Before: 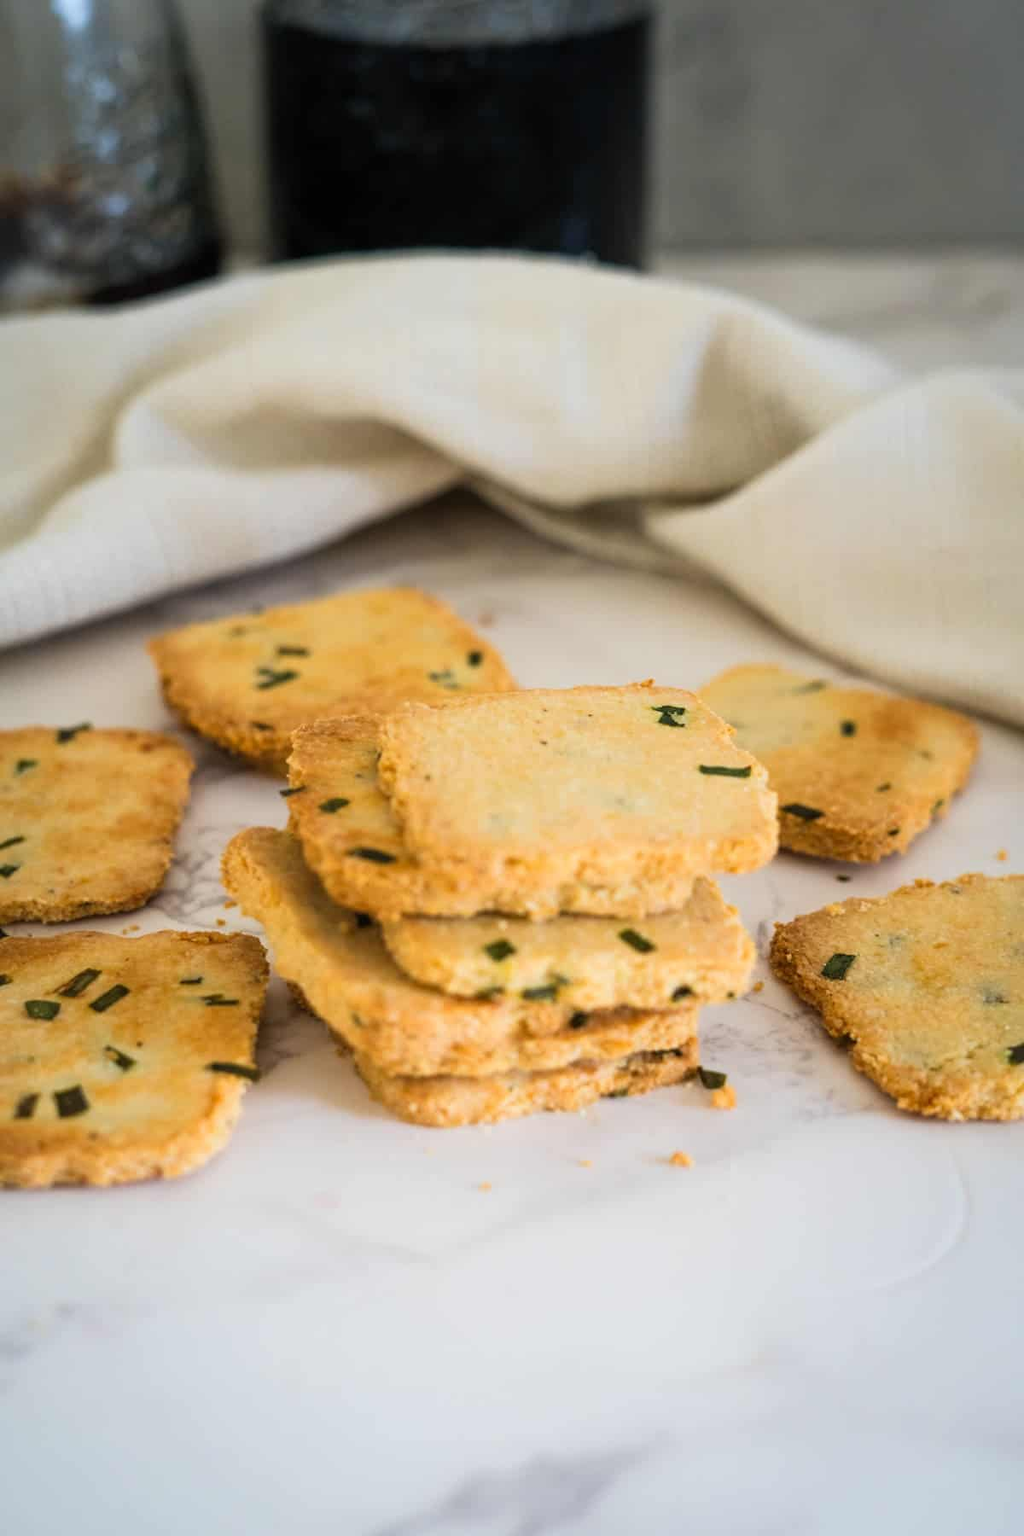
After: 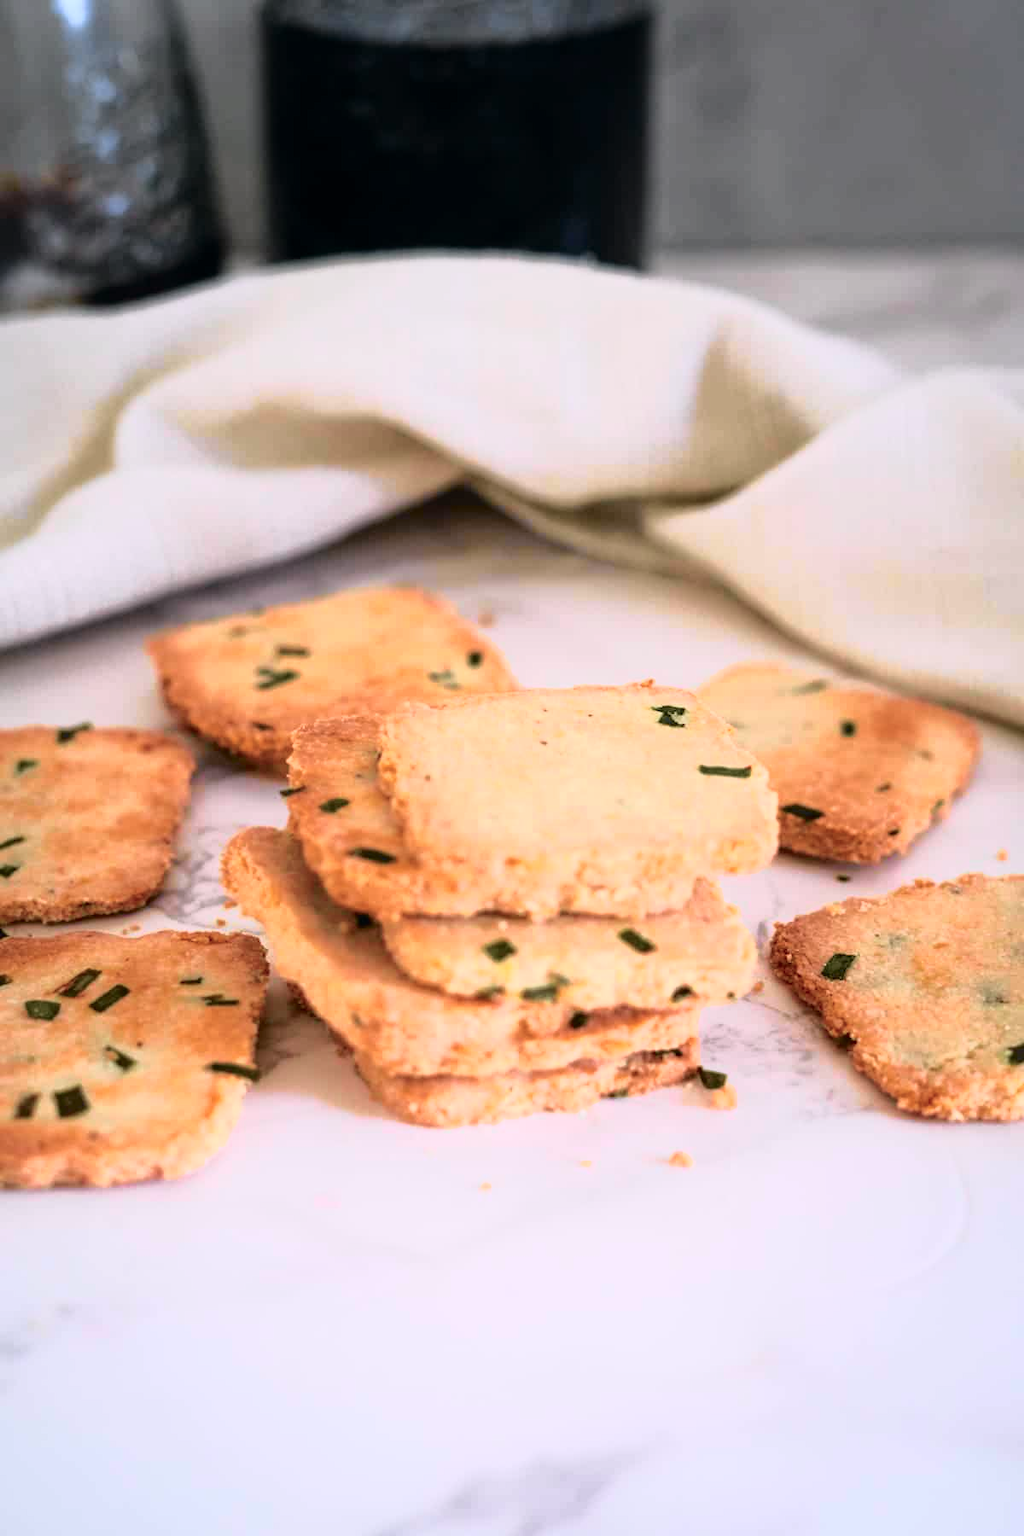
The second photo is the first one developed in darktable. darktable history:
white balance: red 1.05, blue 1.072
tone curve: curves: ch0 [(0, 0) (0.105, 0.068) (0.195, 0.162) (0.283, 0.283) (0.384, 0.404) (0.485, 0.531) (0.638, 0.681) (0.795, 0.879) (1, 0.977)]; ch1 [(0, 0) (0.161, 0.092) (0.35, 0.33) (0.379, 0.401) (0.456, 0.469) (0.504, 0.498) (0.53, 0.532) (0.58, 0.619) (0.635, 0.671) (1, 1)]; ch2 [(0, 0) (0.371, 0.362) (0.437, 0.437) (0.483, 0.484) (0.53, 0.515) (0.56, 0.58) (0.622, 0.606) (1, 1)], color space Lab, independent channels, preserve colors none
